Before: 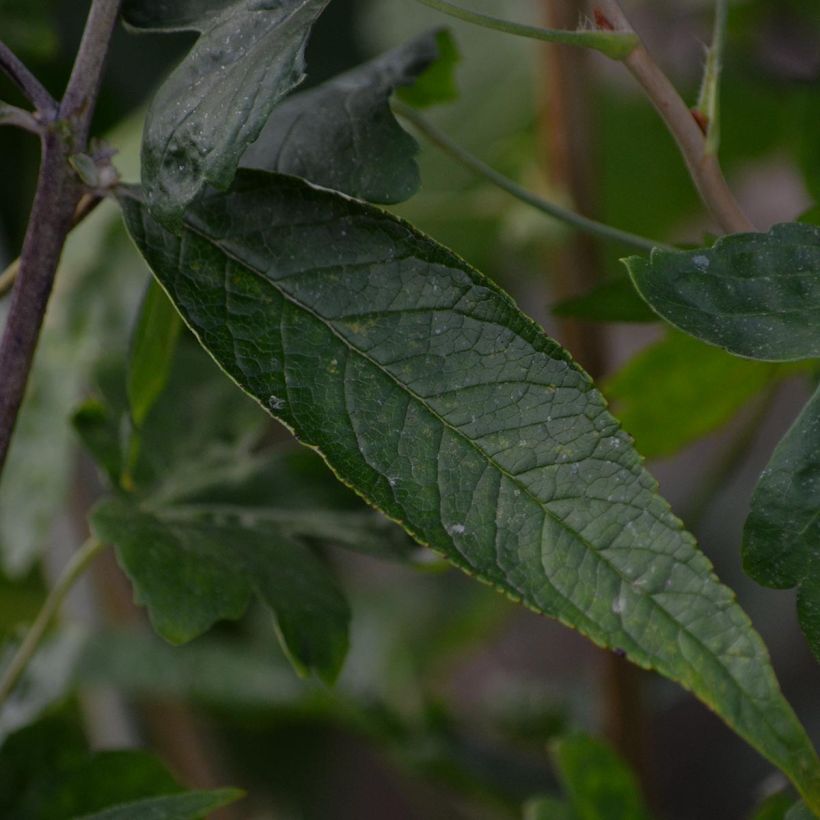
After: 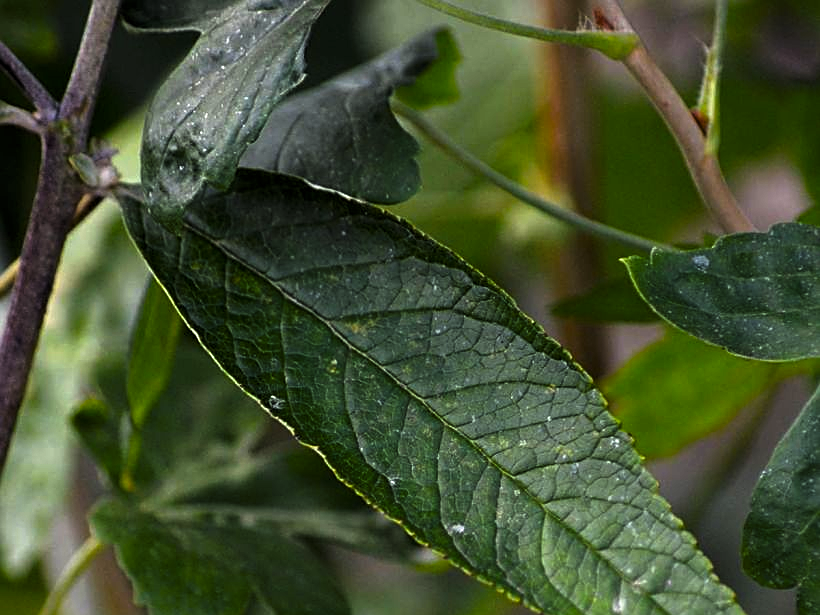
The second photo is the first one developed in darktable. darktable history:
exposure: exposure 0.992 EV, compensate highlight preservation false
color balance rgb: perceptual saturation grading › global saturation 25.295%, global vibrance 20%
levels: levels [0.044, 0.475, 0.791]
sharpen: on, module defaults
crop: bottom 24.98%
